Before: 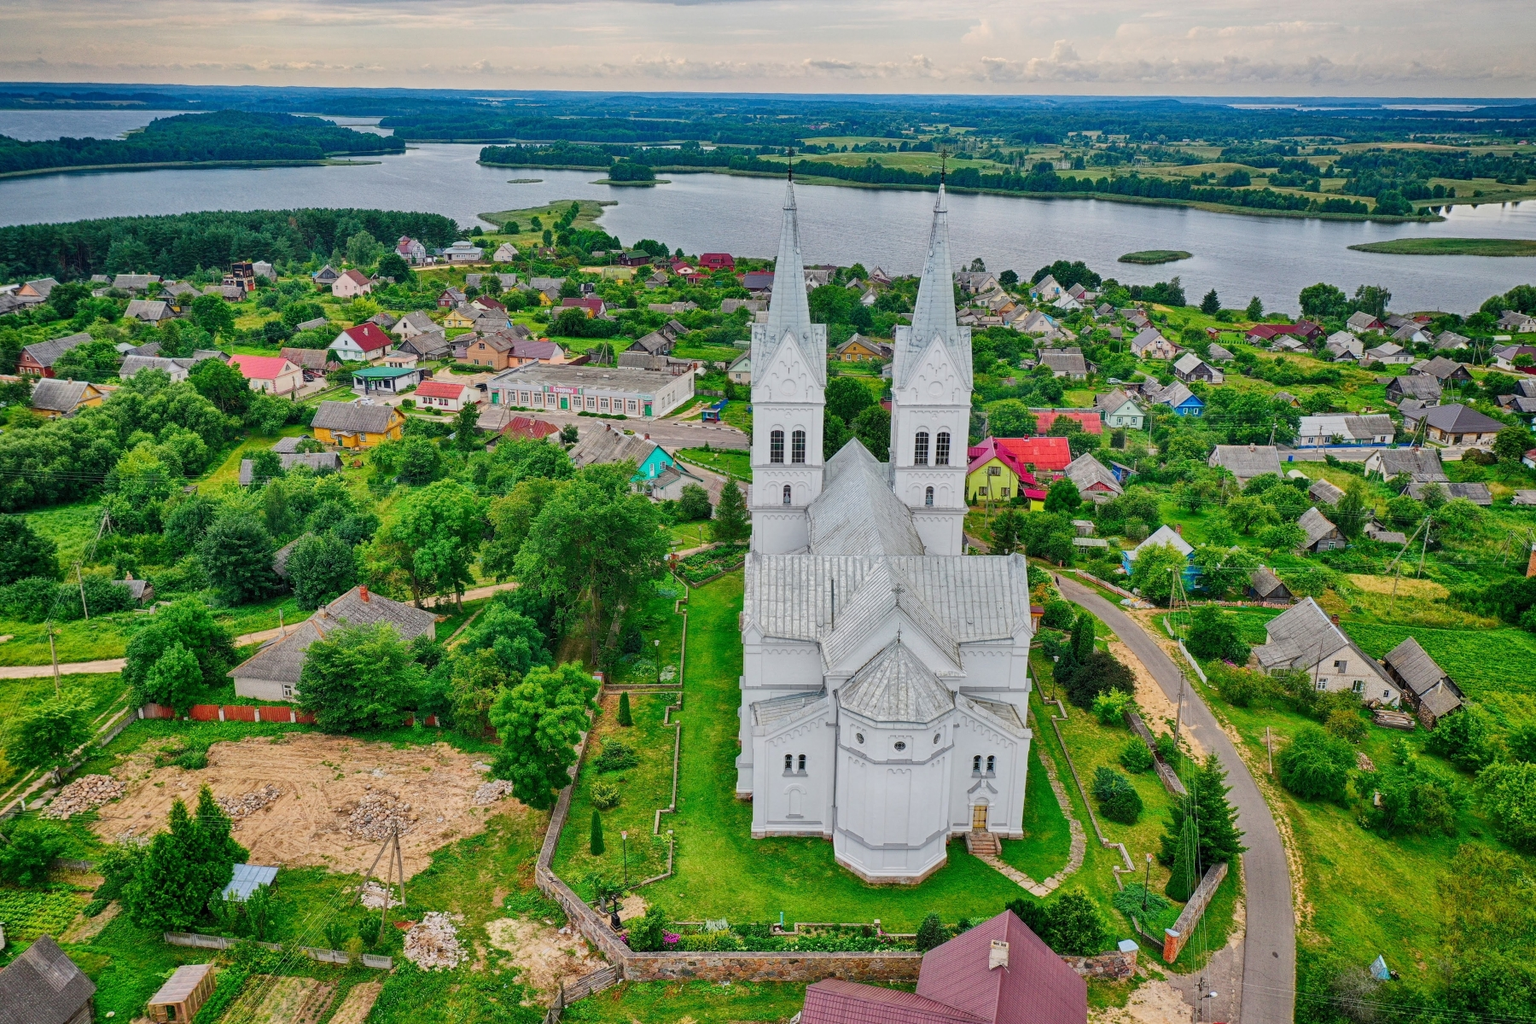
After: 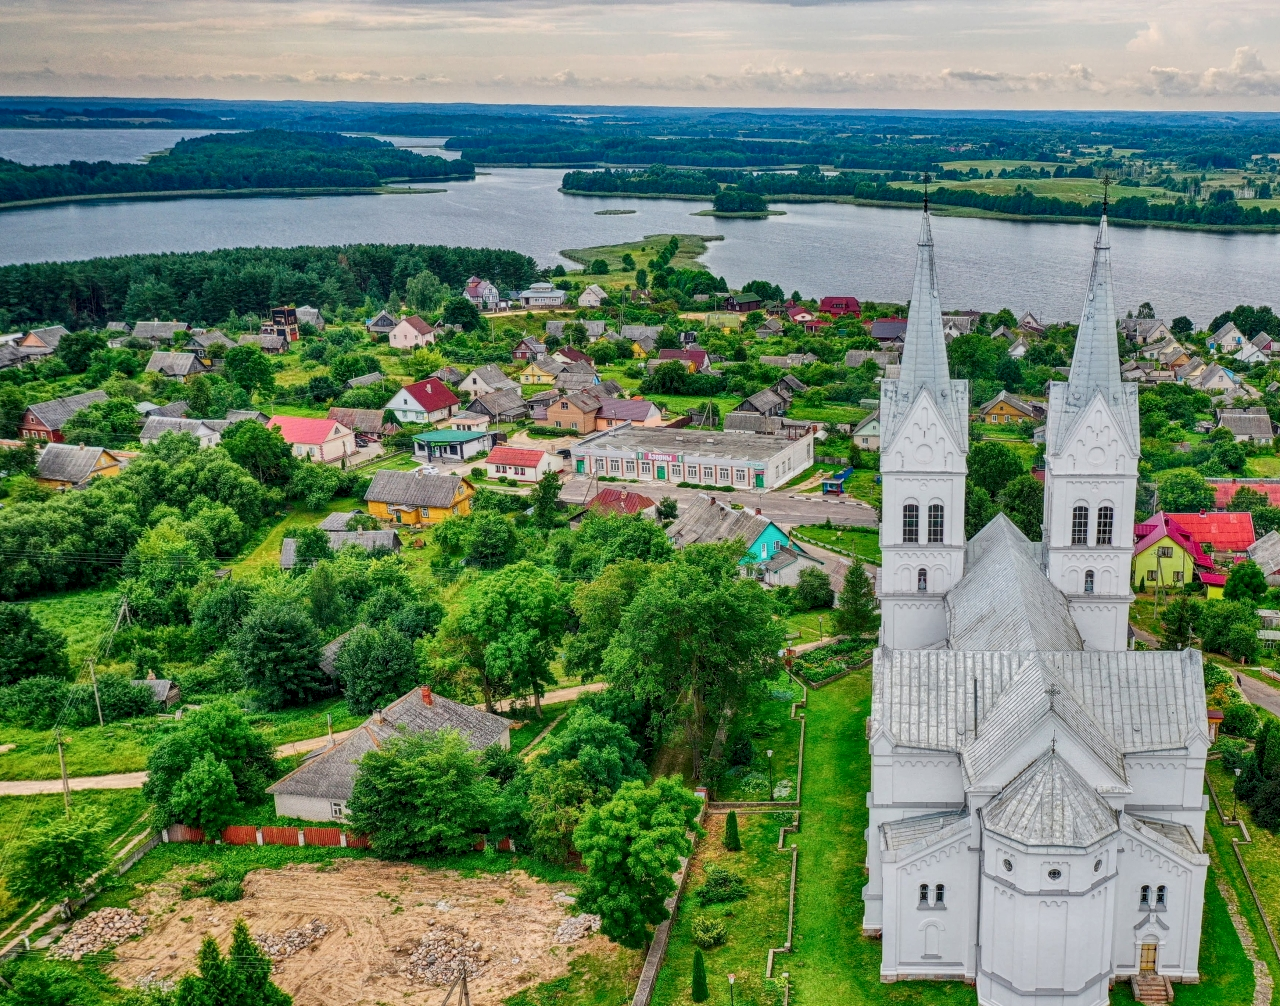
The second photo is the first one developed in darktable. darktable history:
local contrast: detail 130%
crop: right 28.873%, bottom 16.145%
